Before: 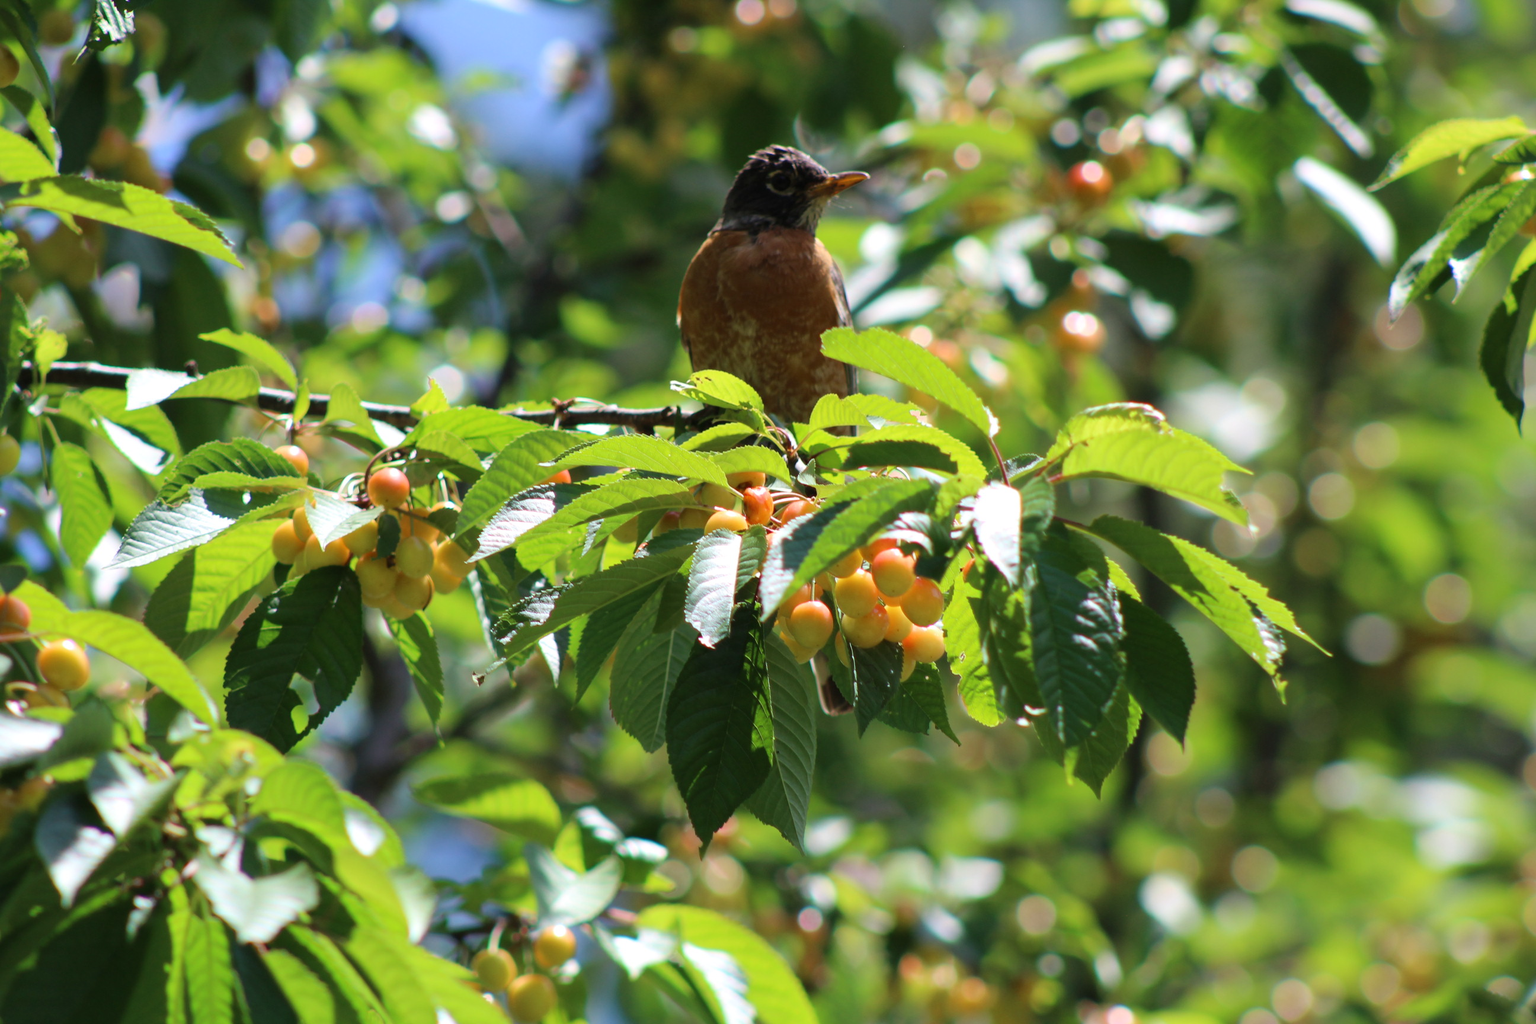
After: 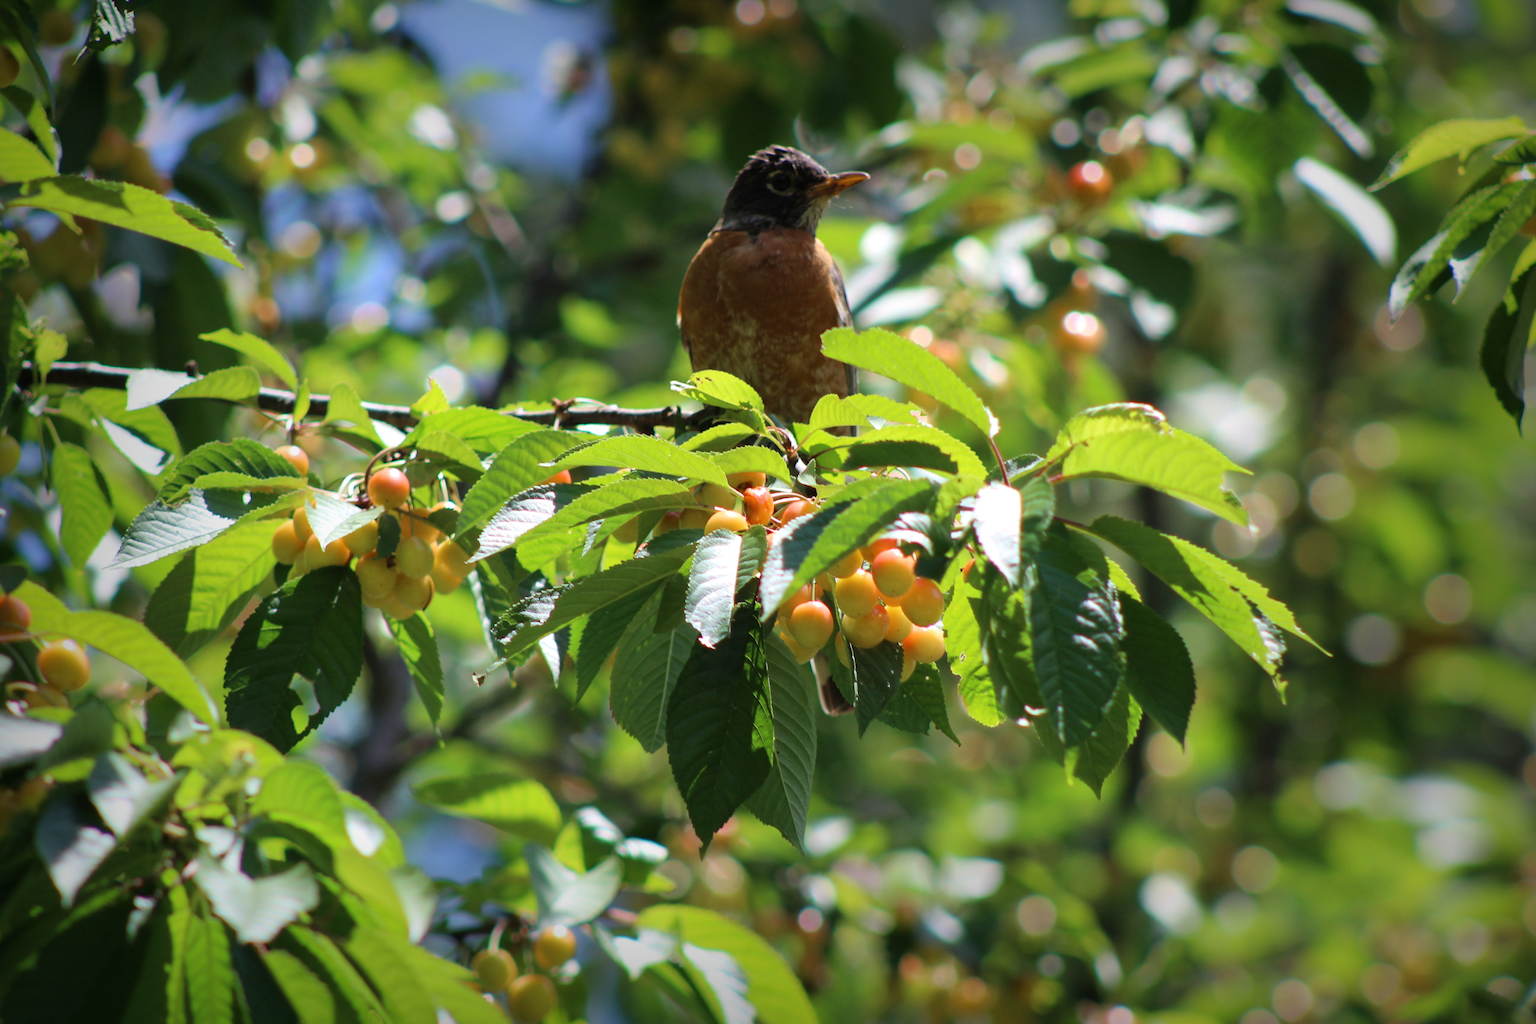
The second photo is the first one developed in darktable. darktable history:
vignetting: fall-off start 53.2%, brightness -0.594, saturation 0, automatic ratio true, width/height ratio 1.313, shape 0.22, unbound false
